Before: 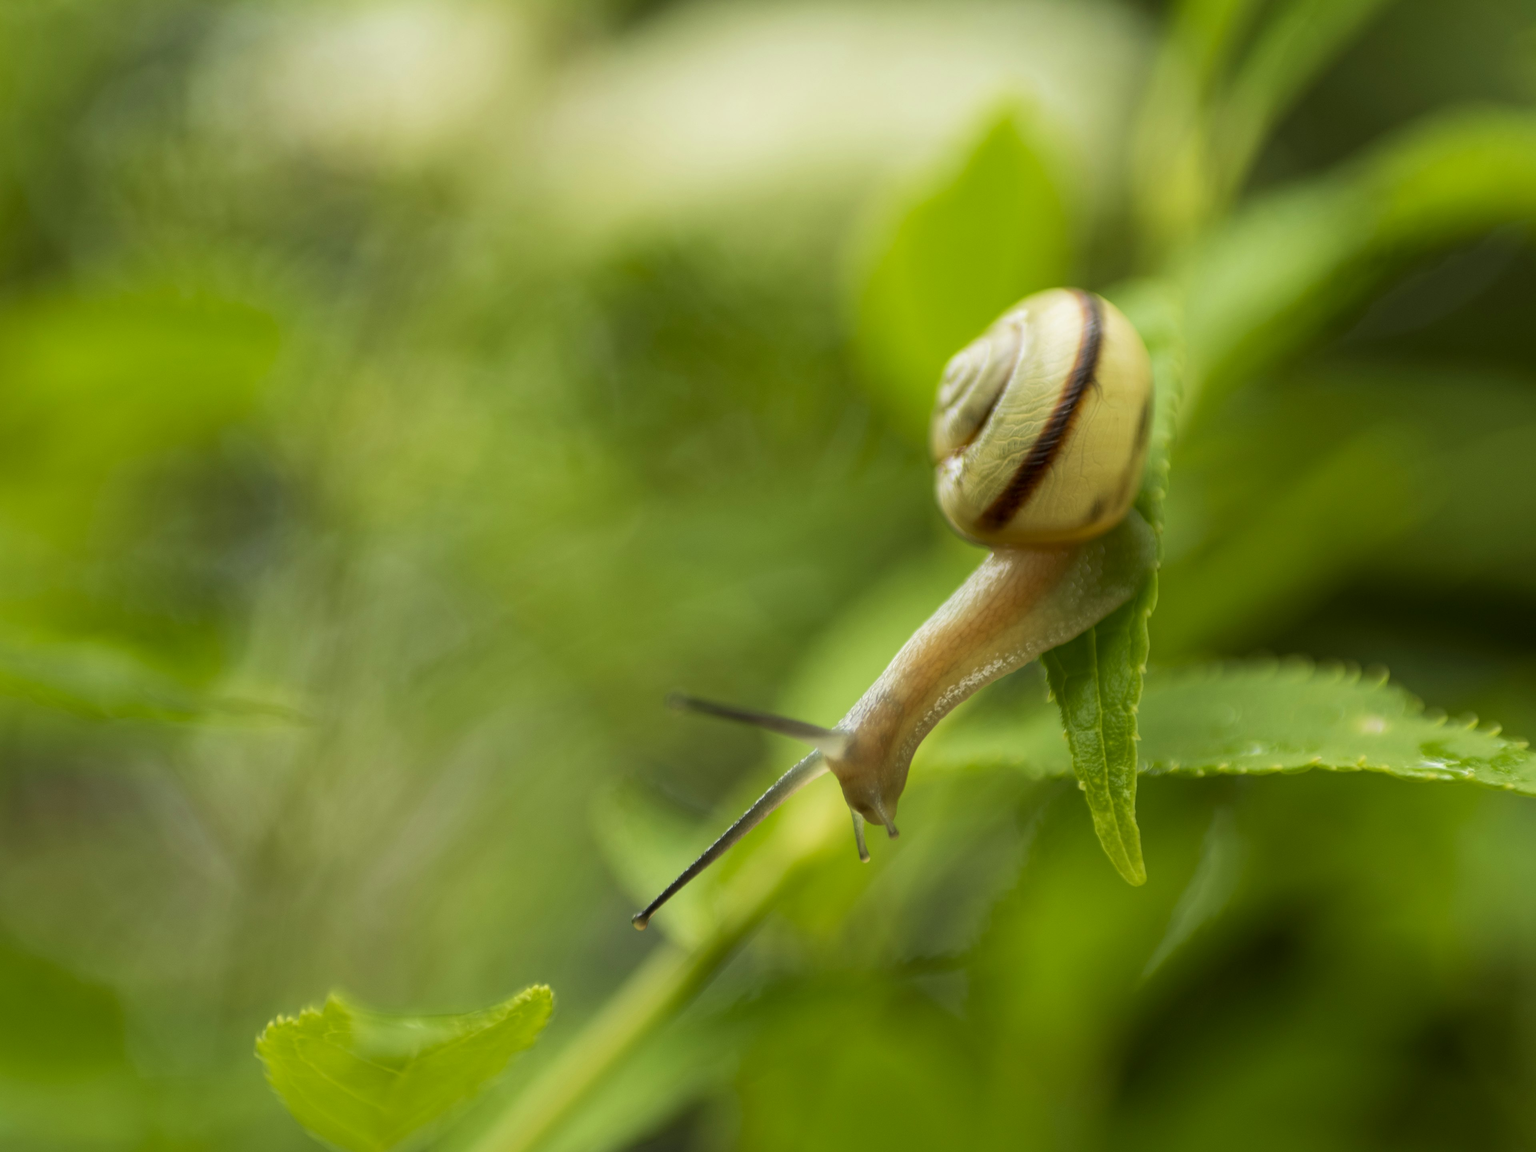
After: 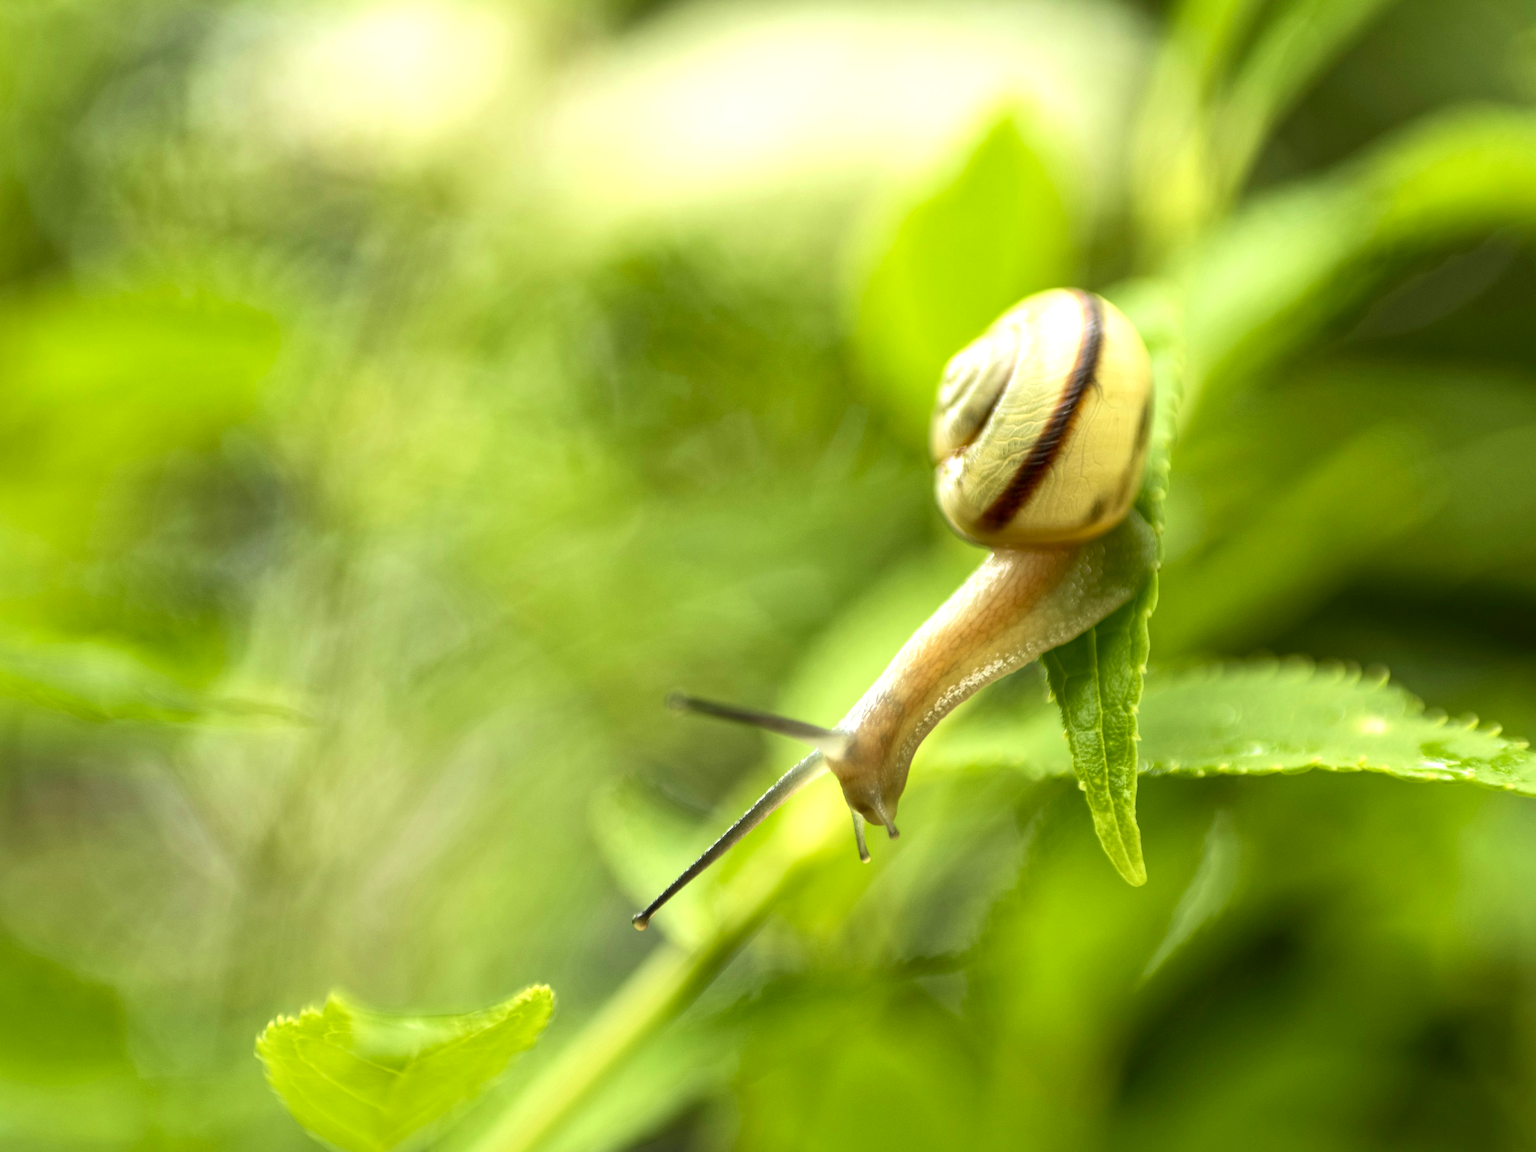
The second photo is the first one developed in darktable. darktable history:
local contrast: mode bilateral grid, contrast 20, coarseness 50, detail 130%, midtone range 0.2
exposure: exposure 0.15 EV, compensate highlight preservation false
tone equalizer: -8 EV -0.75 EV, -7 EV -0.7 EV, -6 EV -0.6 EV, -5 EV -0.4 EV, -3 EV 0.4 EV, -2 EV 0.6 EV, -1 EV 0.7 EV, +0 EV 0.75 EV, edges refinement/feathering 500, mask exposure compensation -1.57 EV, preserve details no
levels: levels [0, 0.43, 0.984]
